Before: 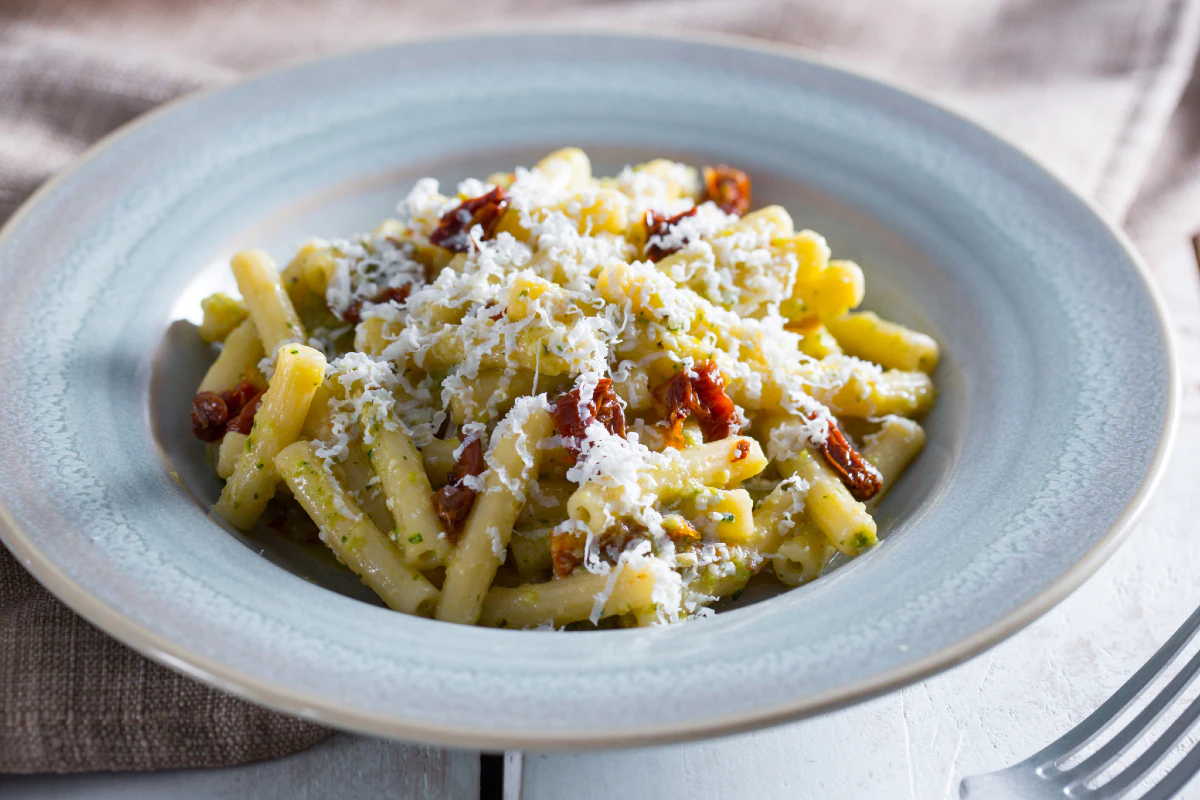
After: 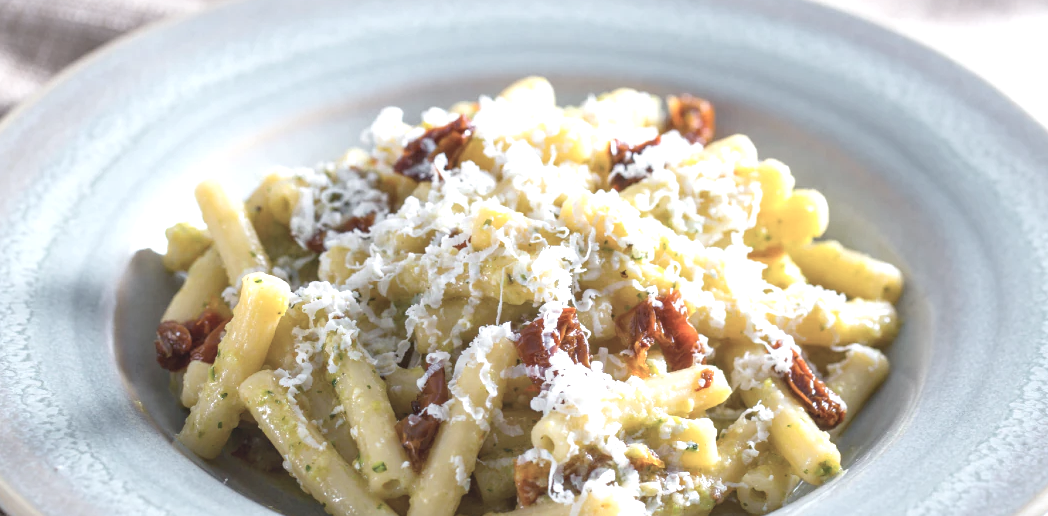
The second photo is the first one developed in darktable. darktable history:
exposure: black level correction 0, exposure 1.1 EV, compensate exposure bias true, compensate highlight preservation false
crop: left 3.015%, top 8.969%, right 9.647%, bottom 26.457%
local contrast: on, module defaults
contrast brightness saturation: contrast -0.26, saturation -0.43
